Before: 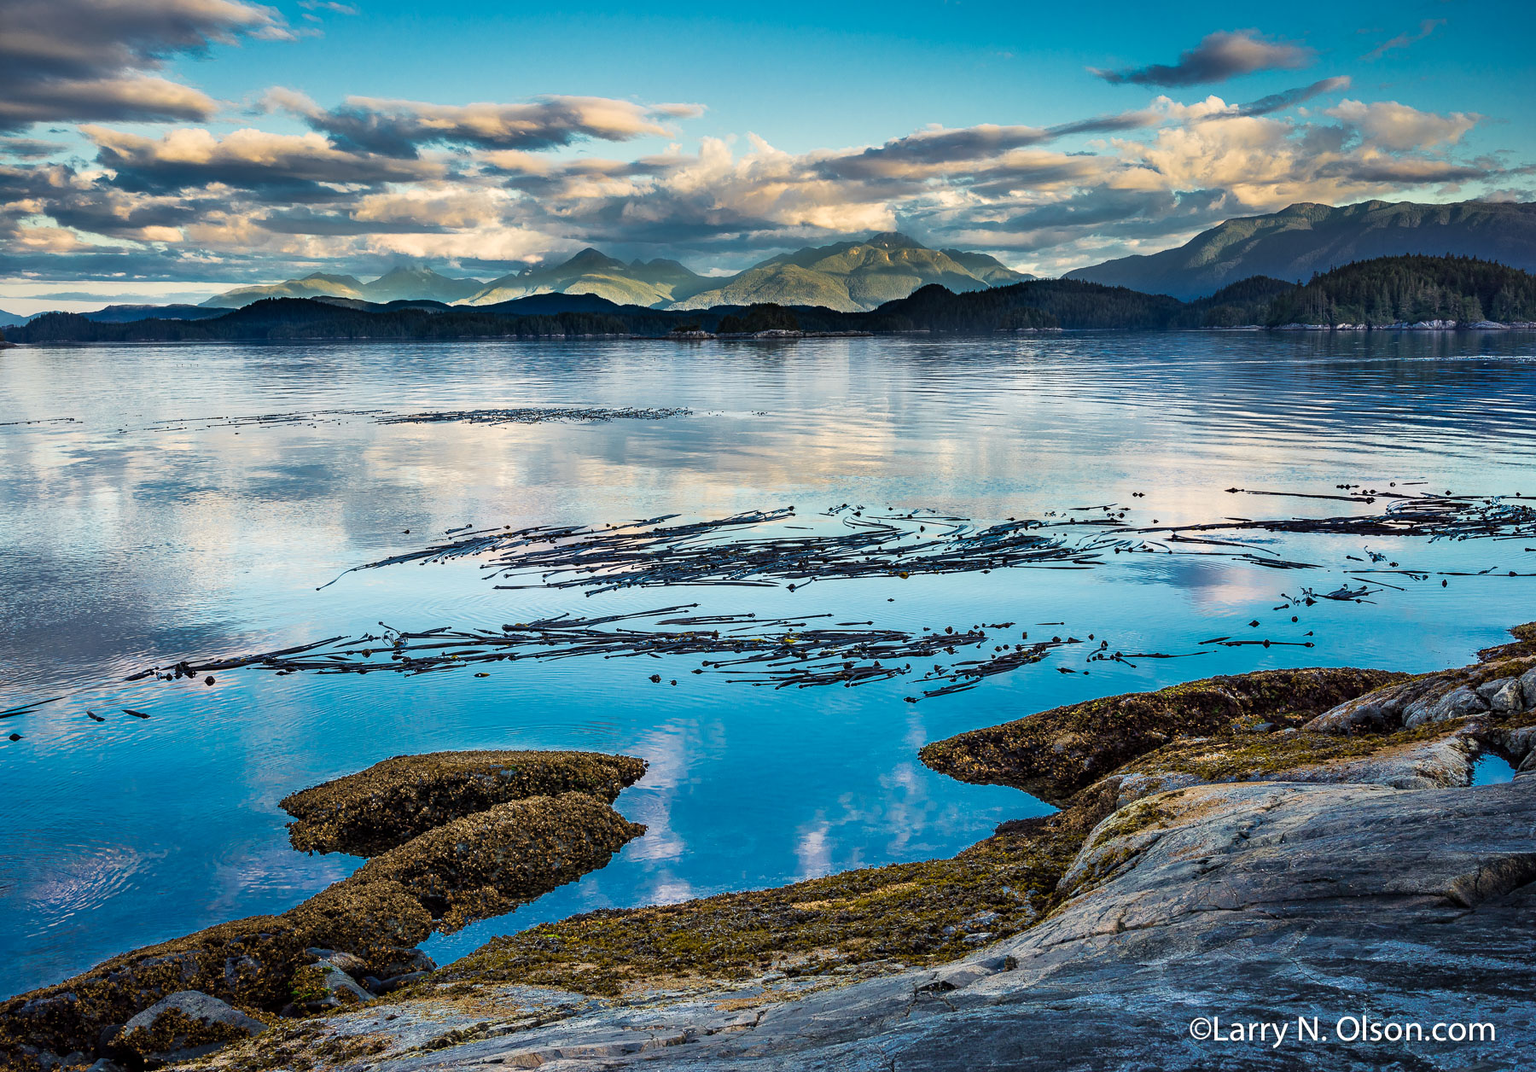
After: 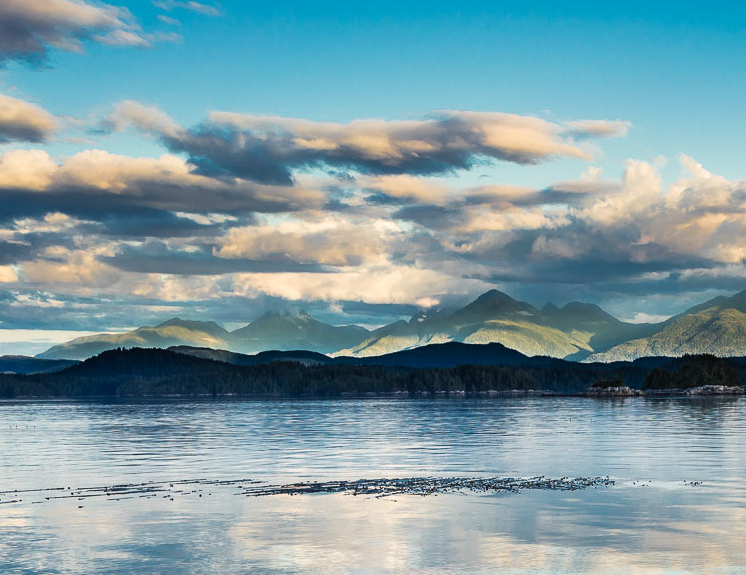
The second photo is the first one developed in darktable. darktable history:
crop and rotate: left 10.952%, top 0.118%, right 47.565%, bottom 54.056%
